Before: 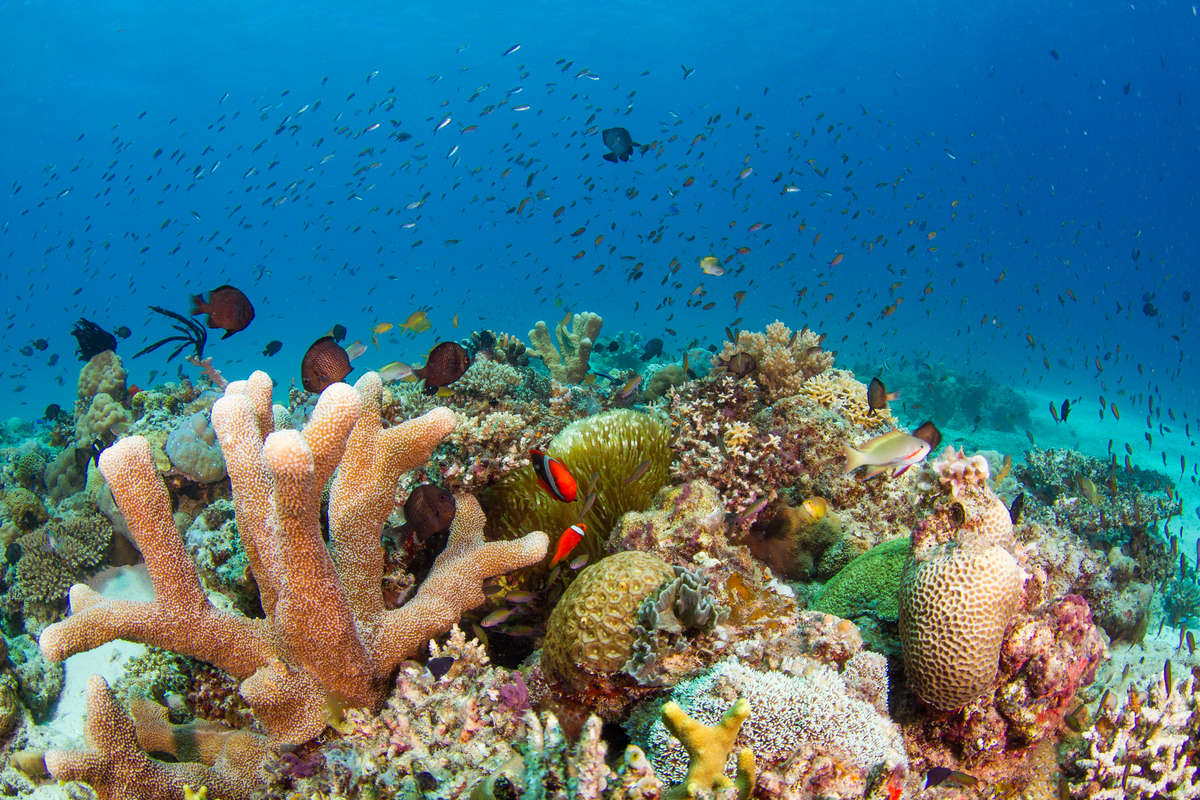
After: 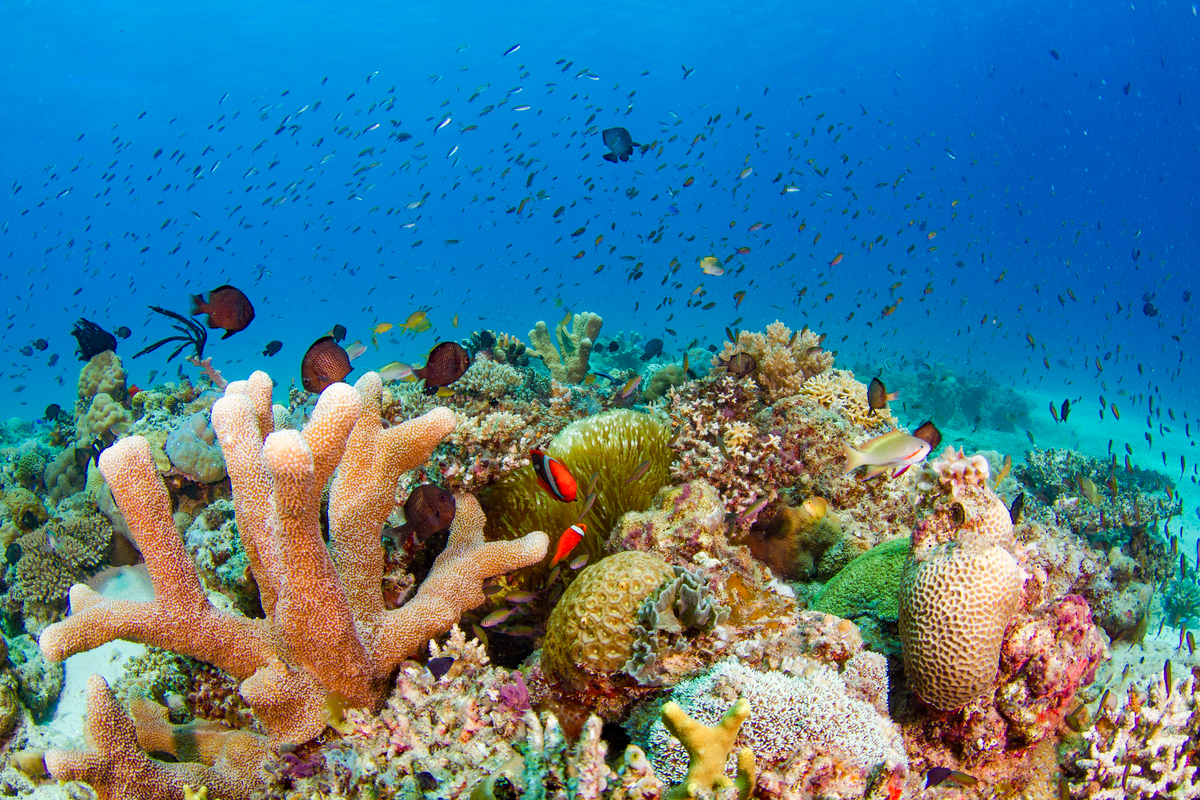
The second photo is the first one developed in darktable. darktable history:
haze removal: strength 0.288, distance 0.251, adaptive false
color correction: highlights b* 0.007
color balance rgb: perceptual saturation grading › global saturation 0.006%, perceptual saturation grading › highlights -14.947%, perceptual saturation grading › shadows 25.239%, perceptual brilliance grading › mid-tones 10.38%, perceptual brilliance grading › shadows 15.472%
